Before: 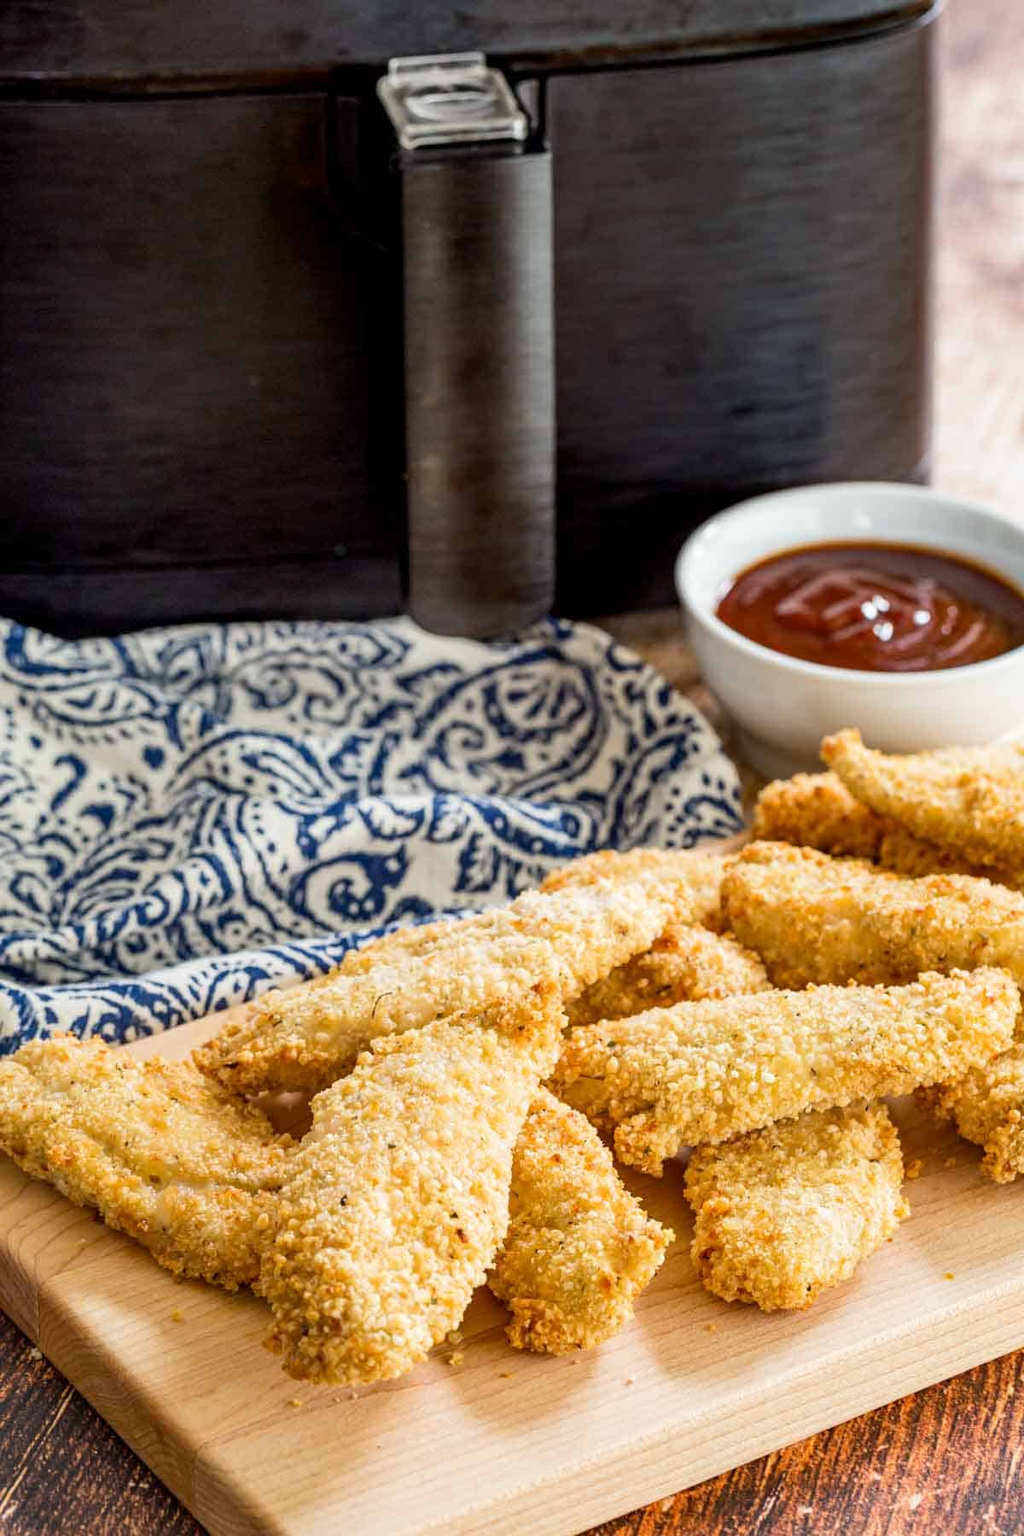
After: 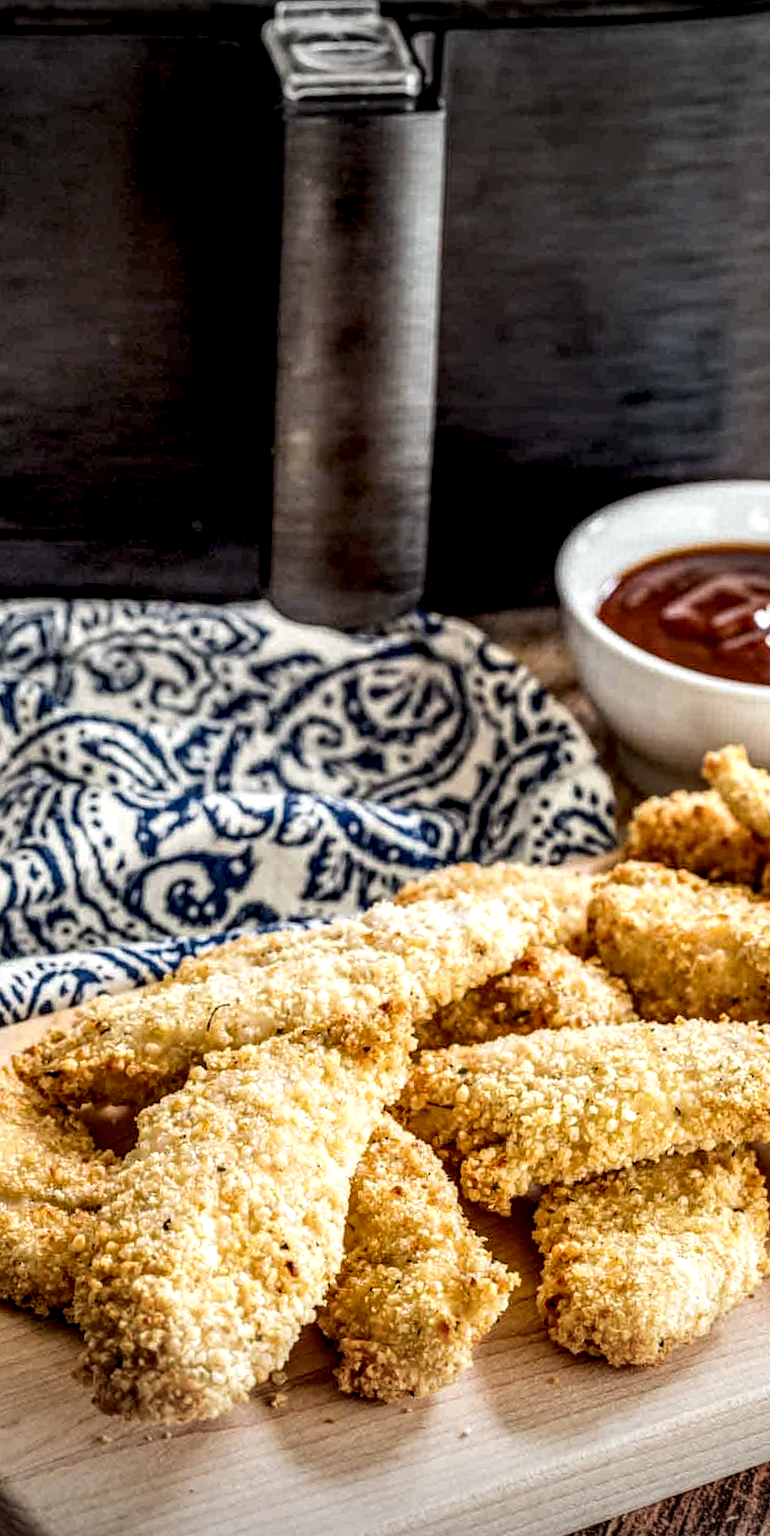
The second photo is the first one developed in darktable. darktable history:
vignetting: fall-off start 99.83%, width/height ratio 1.31
crop and rotate: angle -2.83°, left 13.968%, top 0.025%, right 10.841%, bottom 0.088%
local contrast: highlights 19%, detail 188%
contrast brightness saturation: saturation -0.057
